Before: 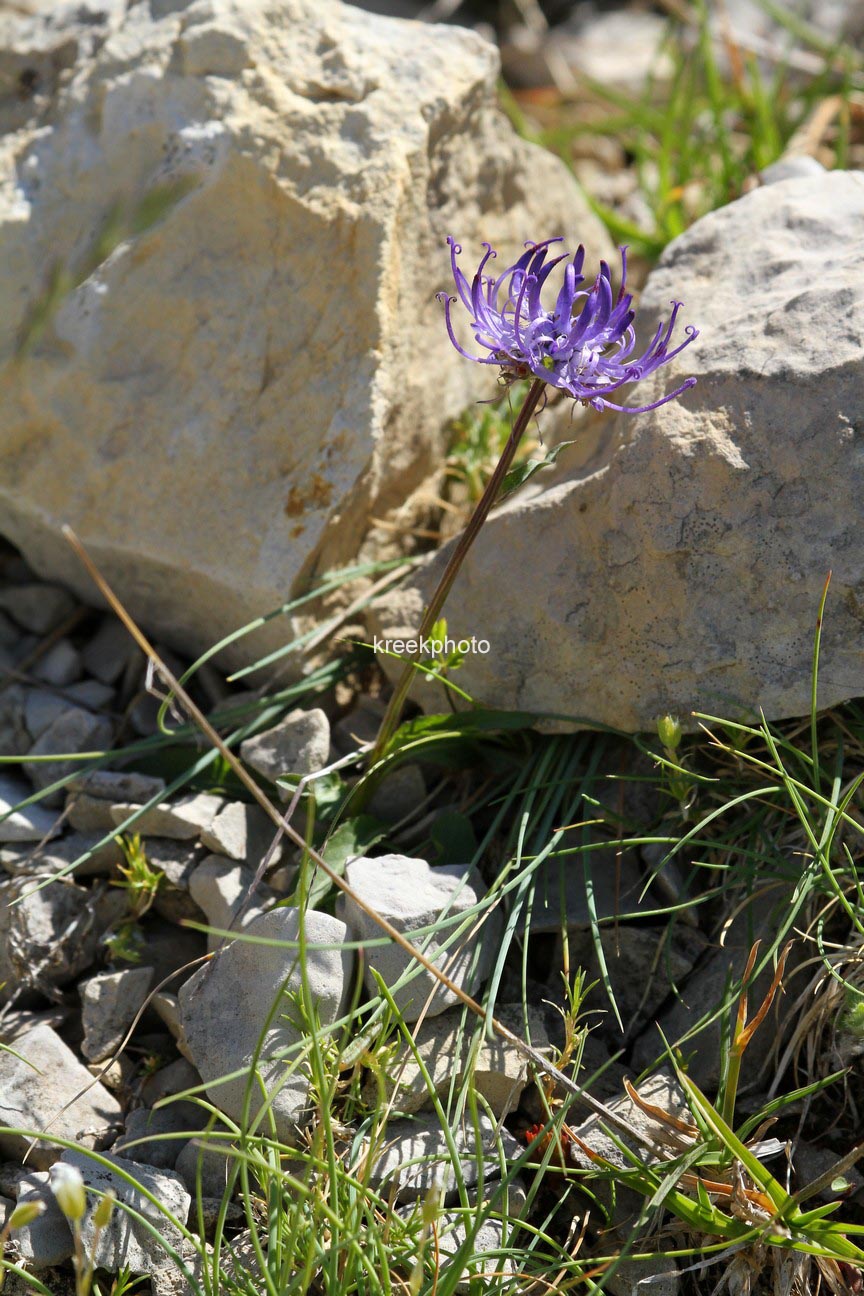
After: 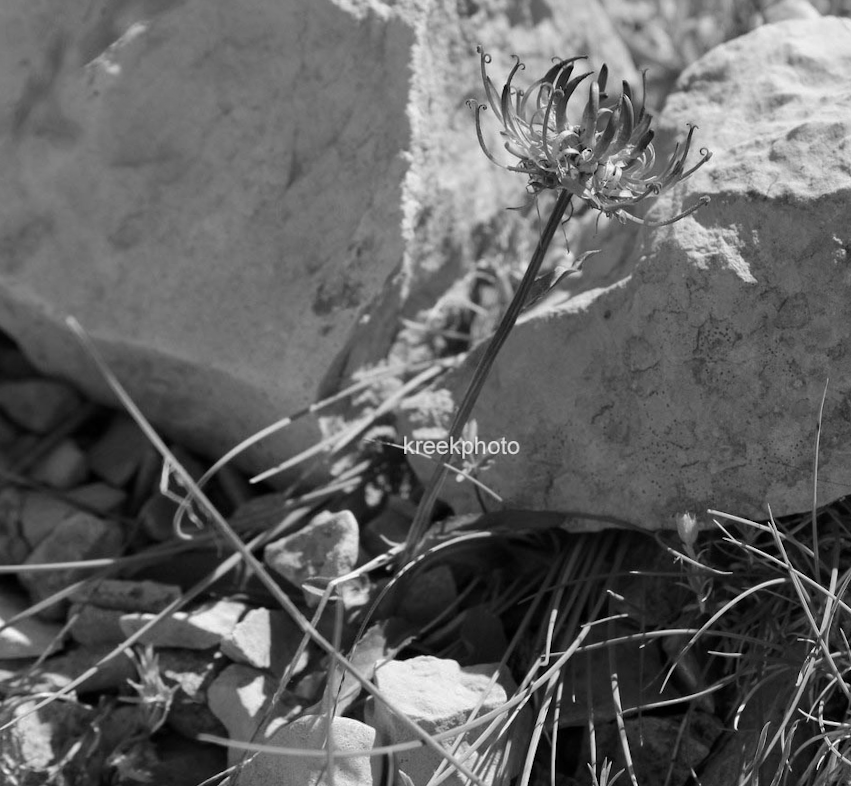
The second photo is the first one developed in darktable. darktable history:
rotate and perspective: rotation -0.013°, lens shift (vertical) -0.027, lens shift (horizontal) 0.178, crop left 0.016, crop right 0.989, crop top 0.082, crop bottom 0.918
contrast brightness saturation: saturation -1
shadows and highlights: shadows -20, white point adjustment -2, highlights -35
white balance: emerald 1
crop: top 11.166%, bottom 22.168%
